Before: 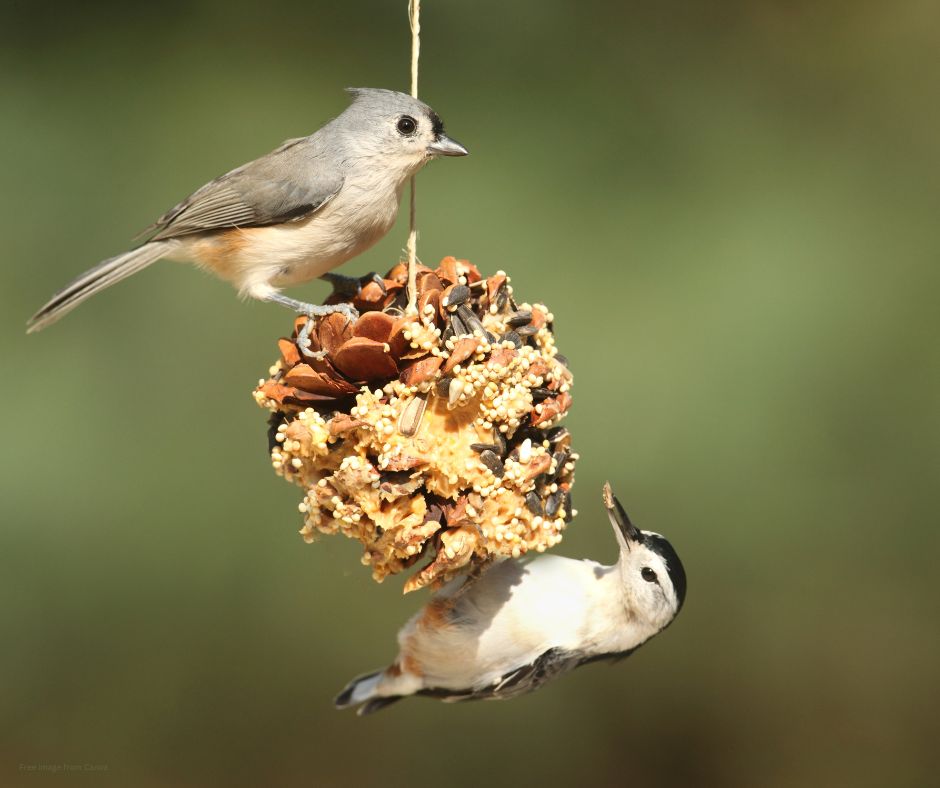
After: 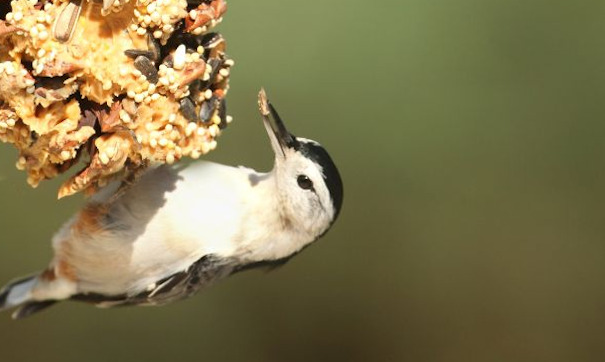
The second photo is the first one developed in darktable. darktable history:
crop and rotate: left 35.509%, top 50.238%, bottom 4.934%
rotate and perspective: lens shift (horizontal) -0.055, automatic cropping off
